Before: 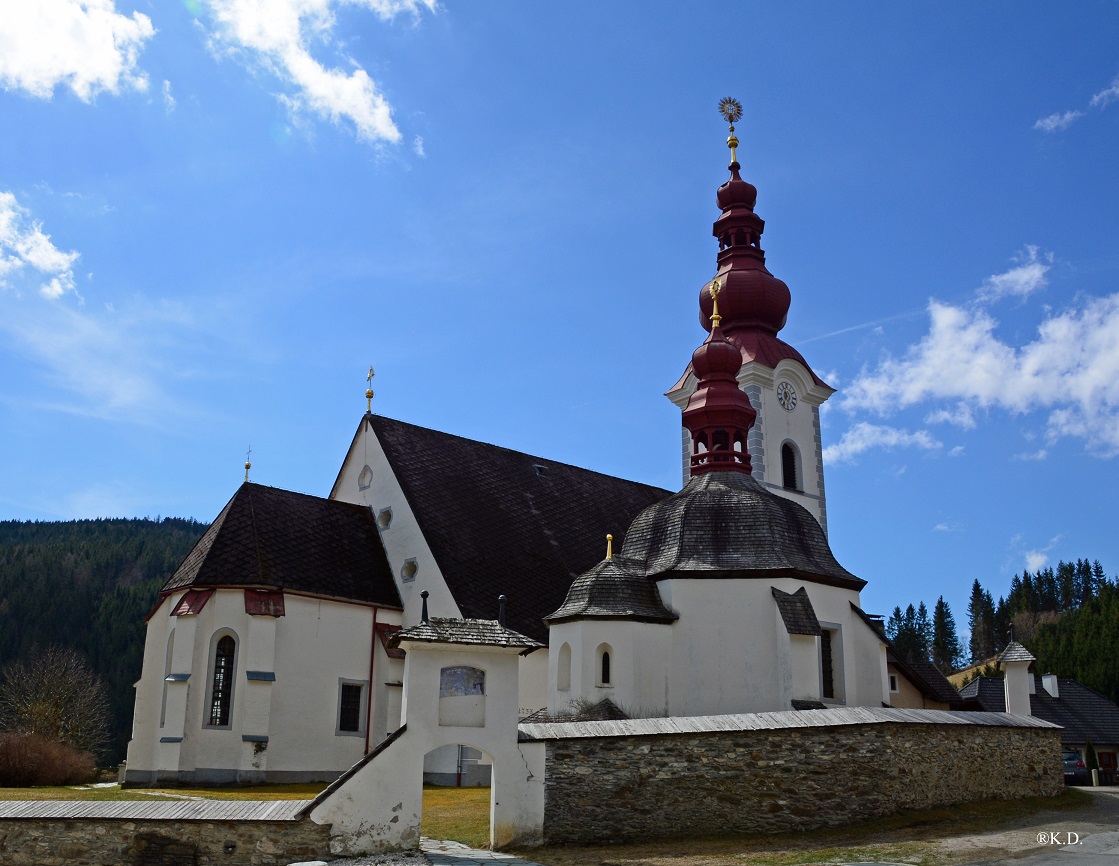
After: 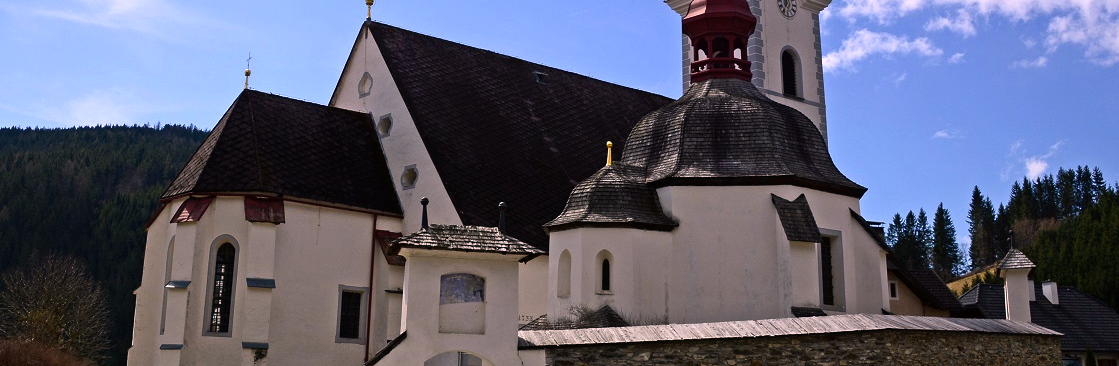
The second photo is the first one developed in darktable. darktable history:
crop: top 45.435%, bottom 12.248%
color balance rgb: highlights gain › chroma 0.207%, highlights gain › hue 330.21°, perceptual saturation grading › global saturation 0.734%, perceptual saturation grading › mid-tones 11.025%, perceptual brilliance grading › global brilliance 14.629%, perceptual brilliance grading › shadows -35.348%, global vibrance 20%
color correction: highlights a* 12.56, highlights b* 5.55
